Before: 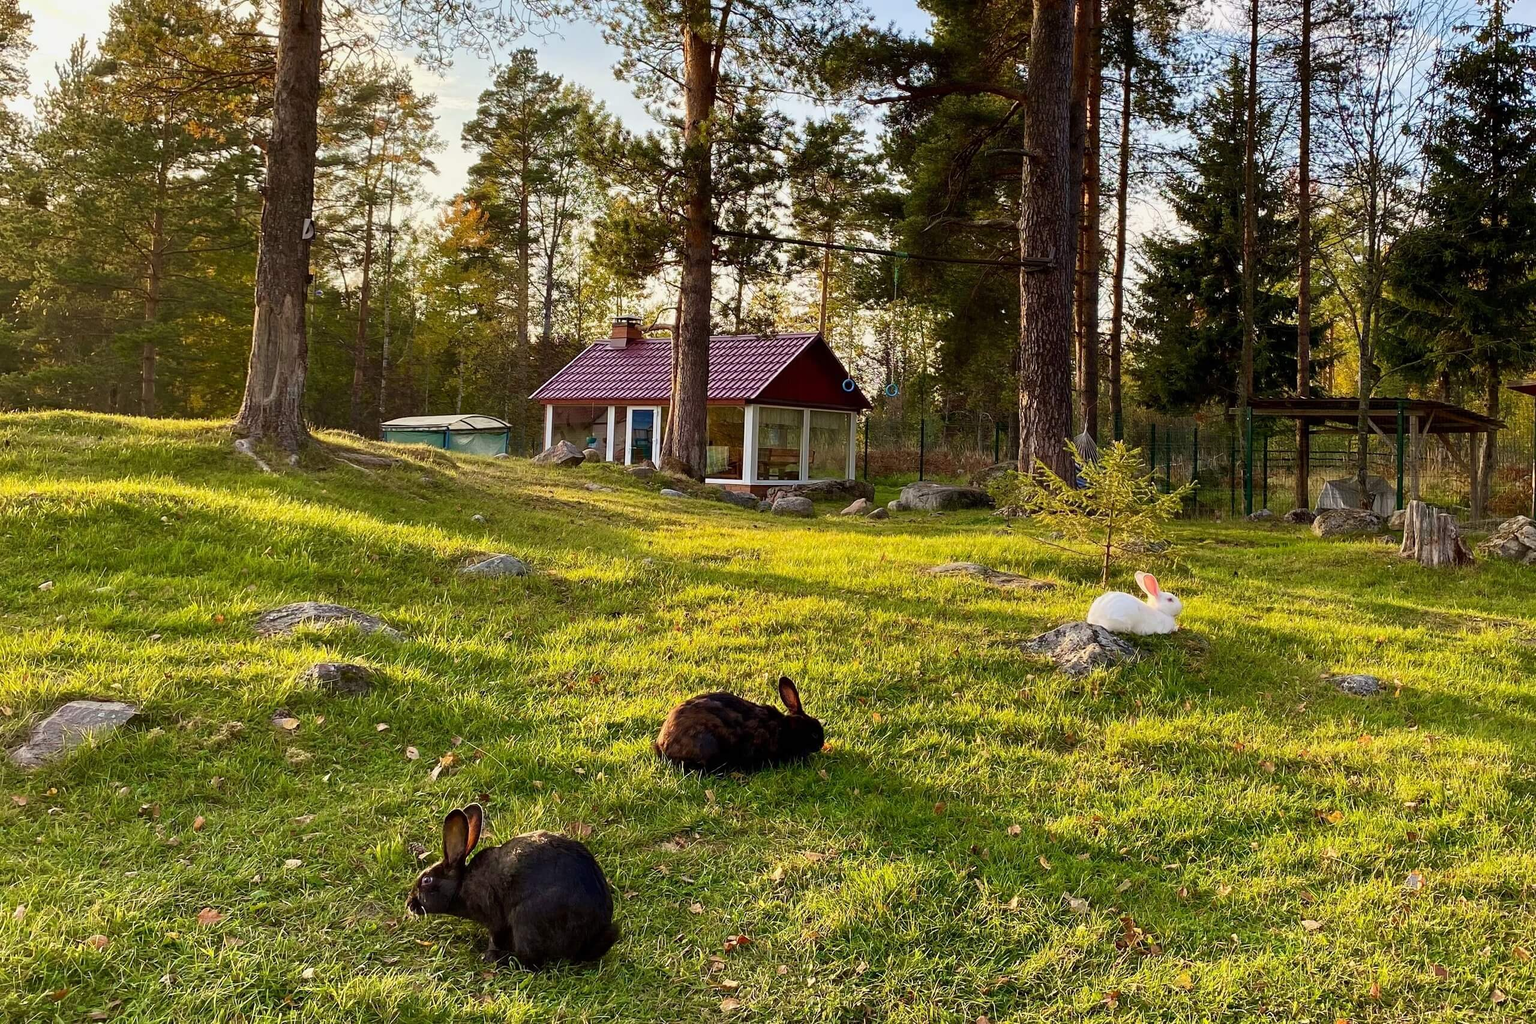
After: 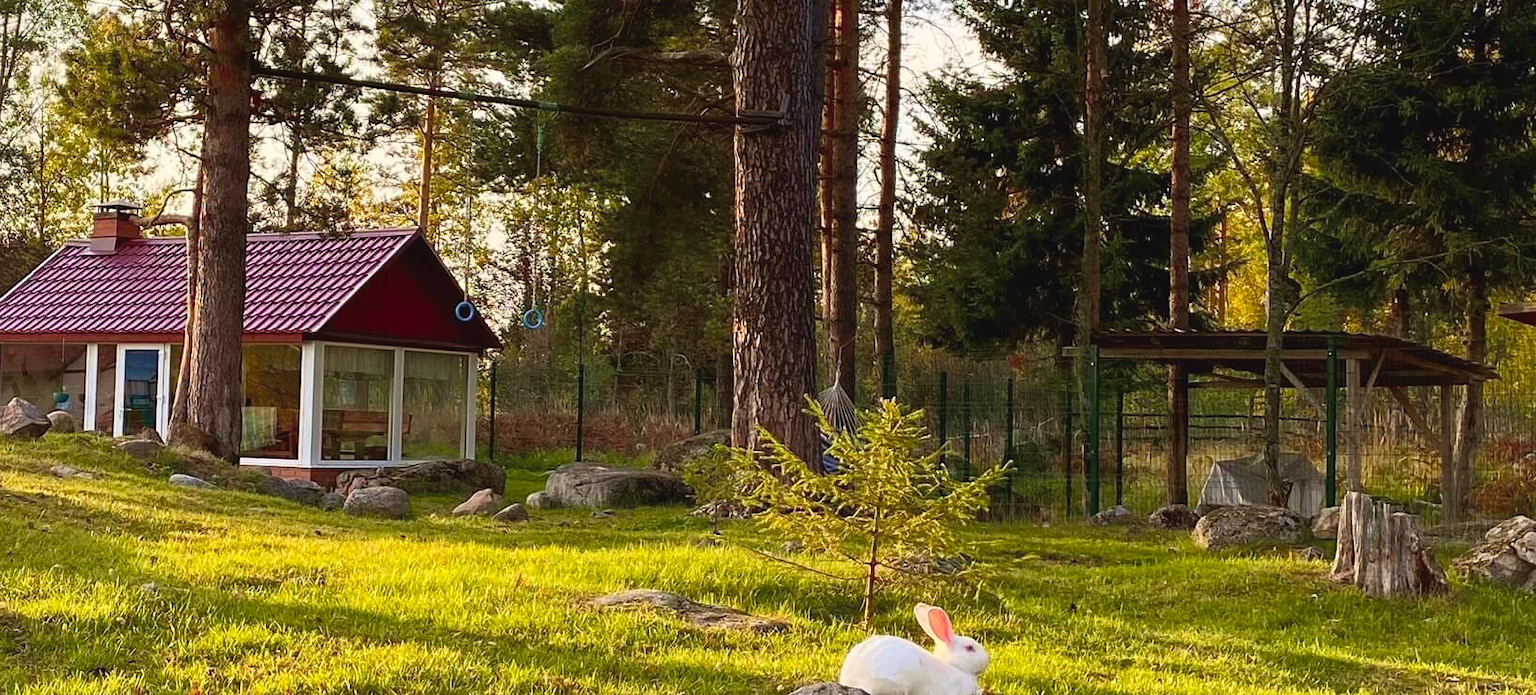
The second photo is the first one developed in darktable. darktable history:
crop: left 36.005%, top 18.293%, right 0.31%, bottom 38.444%
exposure: black level correction -0.001, exposure 0.08 EV, compensate highlight preservation false
tone curve: curves: ch0 [(0, 0.024) (0.119, 0.146) (0.474, 0.464) (0.718, 0.721) (0.817, 0.839) (1, 0.998)]; ch1 [(0, 0) (0.377, 0.416) (0.439, 0.451) (0.477, 0.477) (0.501, 0.504) (0.538, 0.544) (0.58, 0.602) (0.664, 0.676) (0.783, 0.804) (1, 1)]; ch2 [(0, 0) (0.38, 0.405) (0.463, 0.456) (0.498, 0.497) (0.524, 0.535) (0.578, 0.576) (0.648, 0.665) (1, 1)], color space Lab, independent channels, preserve colors none
